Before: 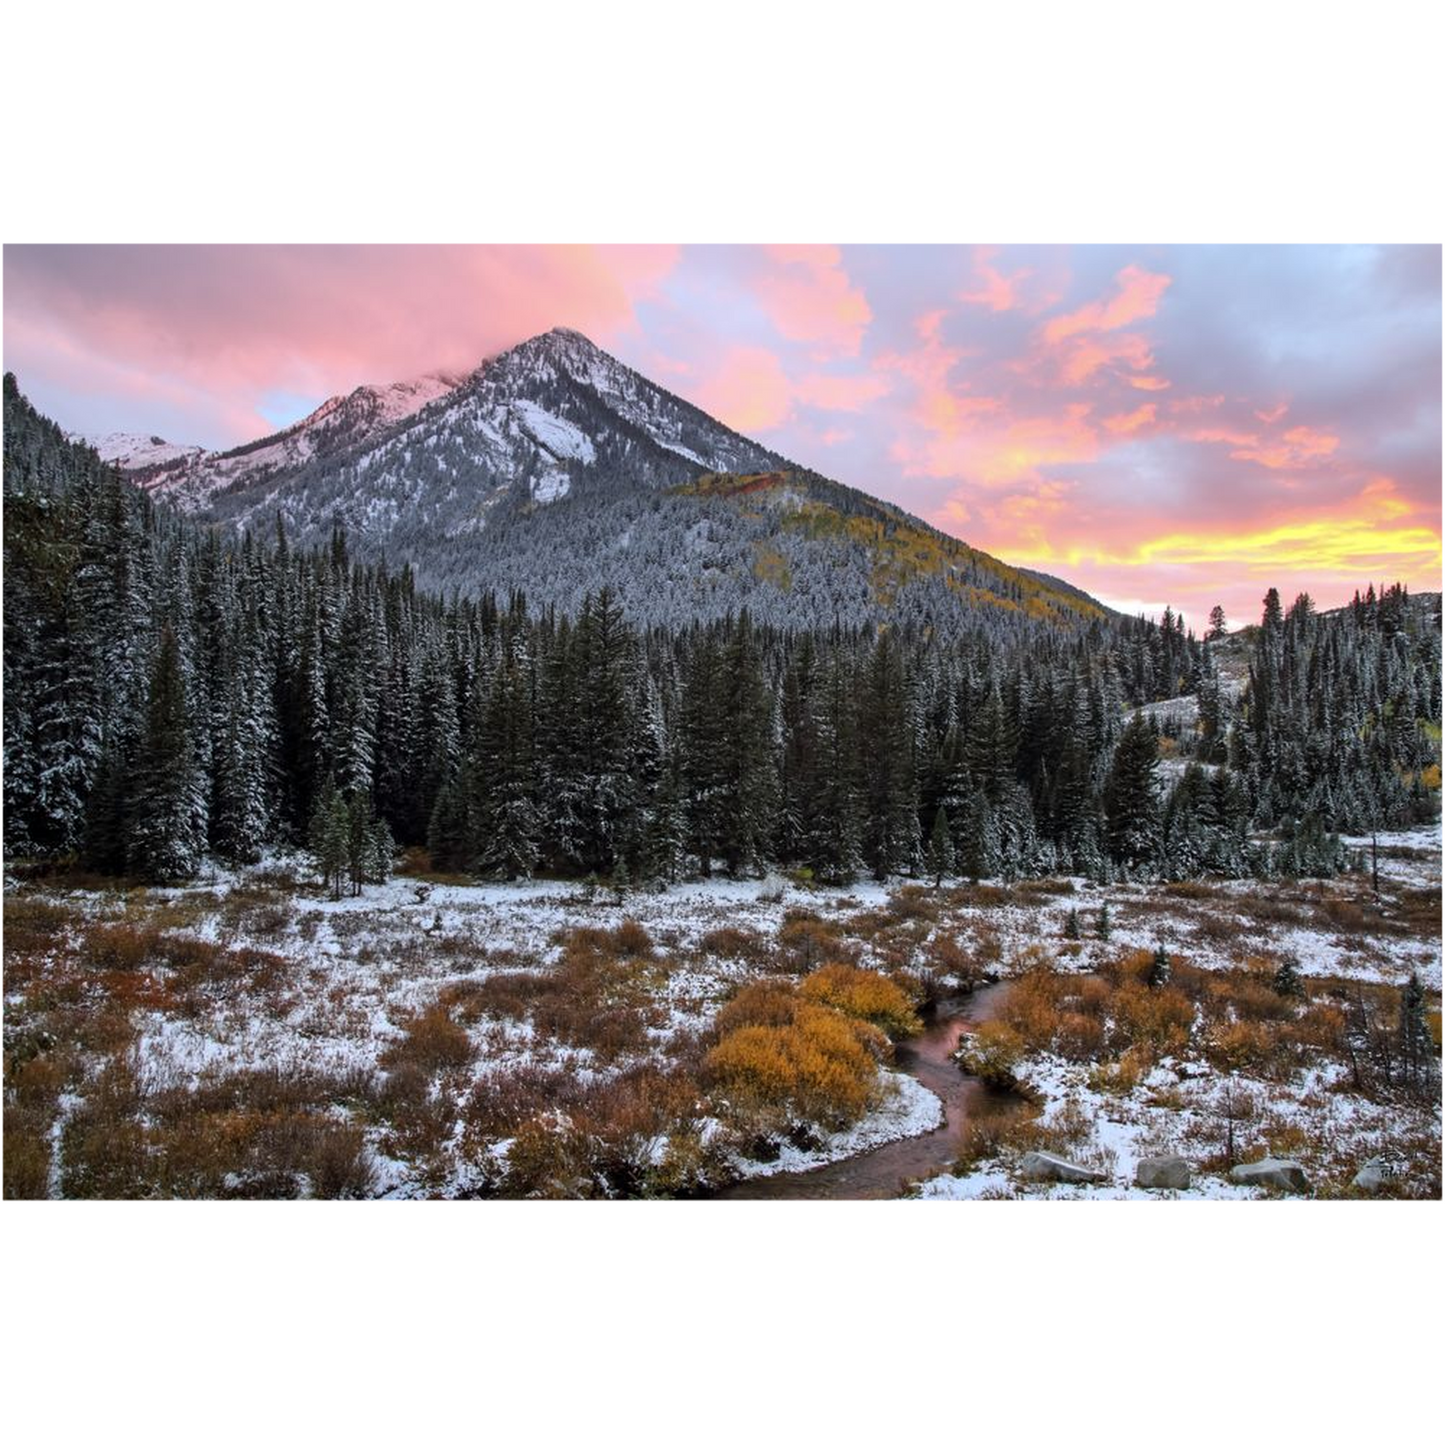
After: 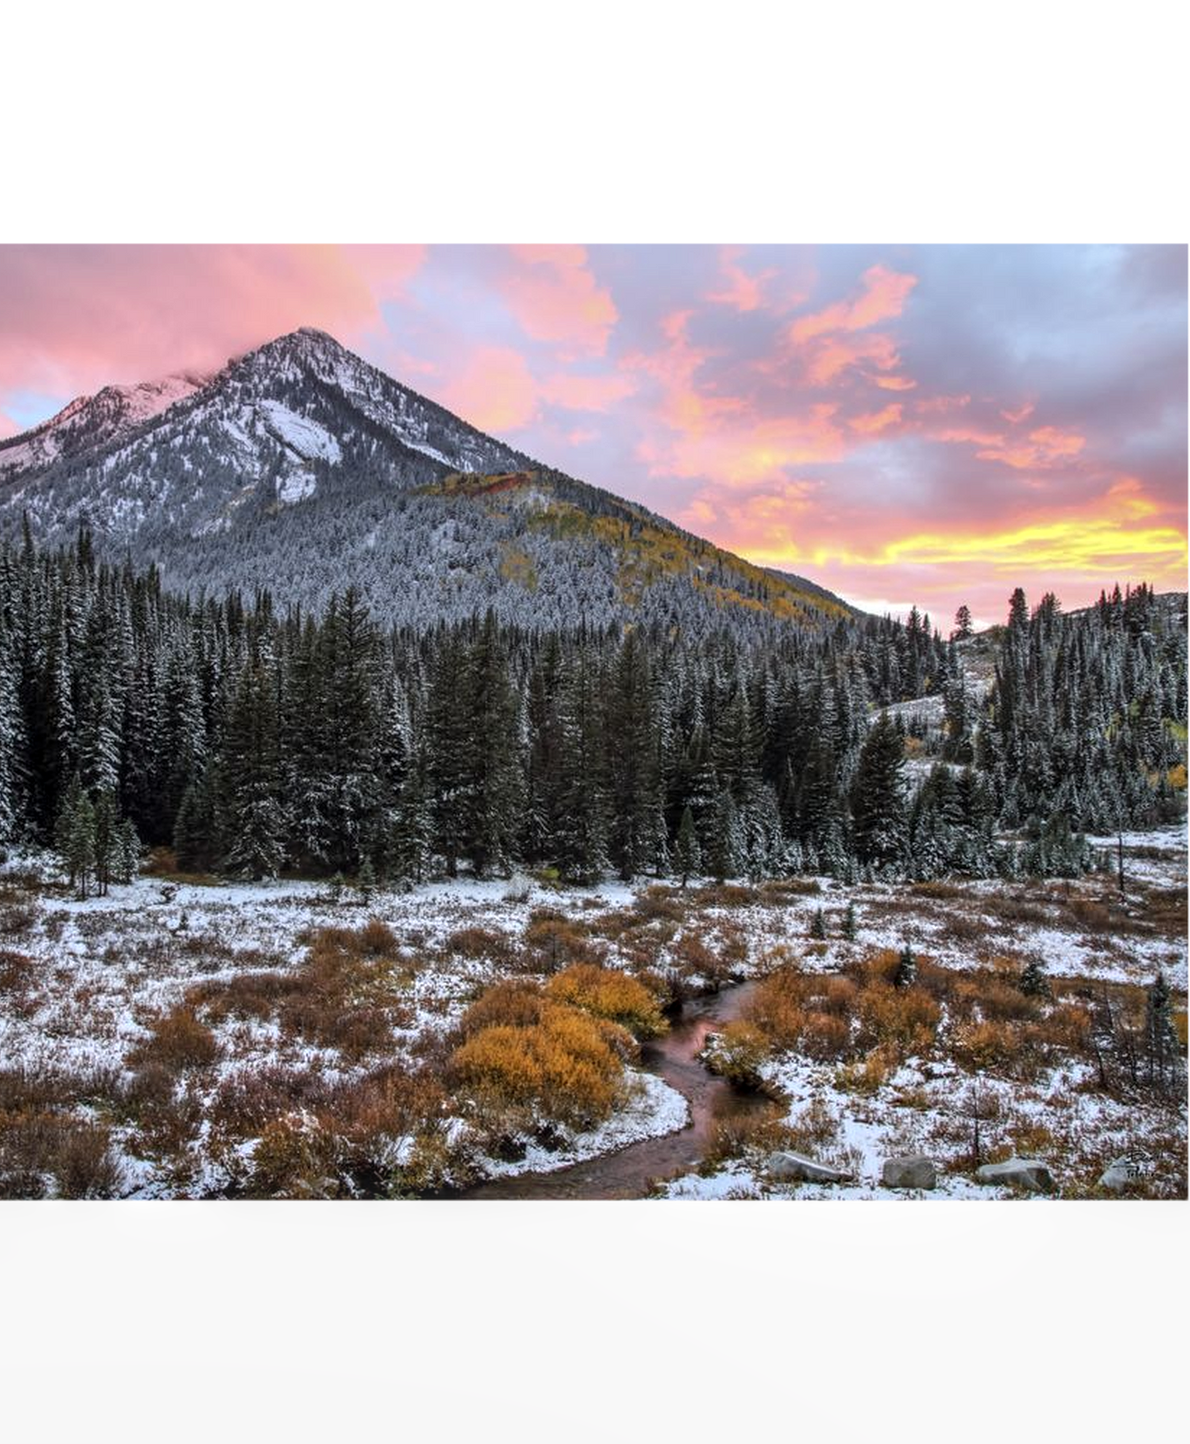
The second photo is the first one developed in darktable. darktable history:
local contrast: on, module defaults
crop: left 17.582%, bottom 0.031%
